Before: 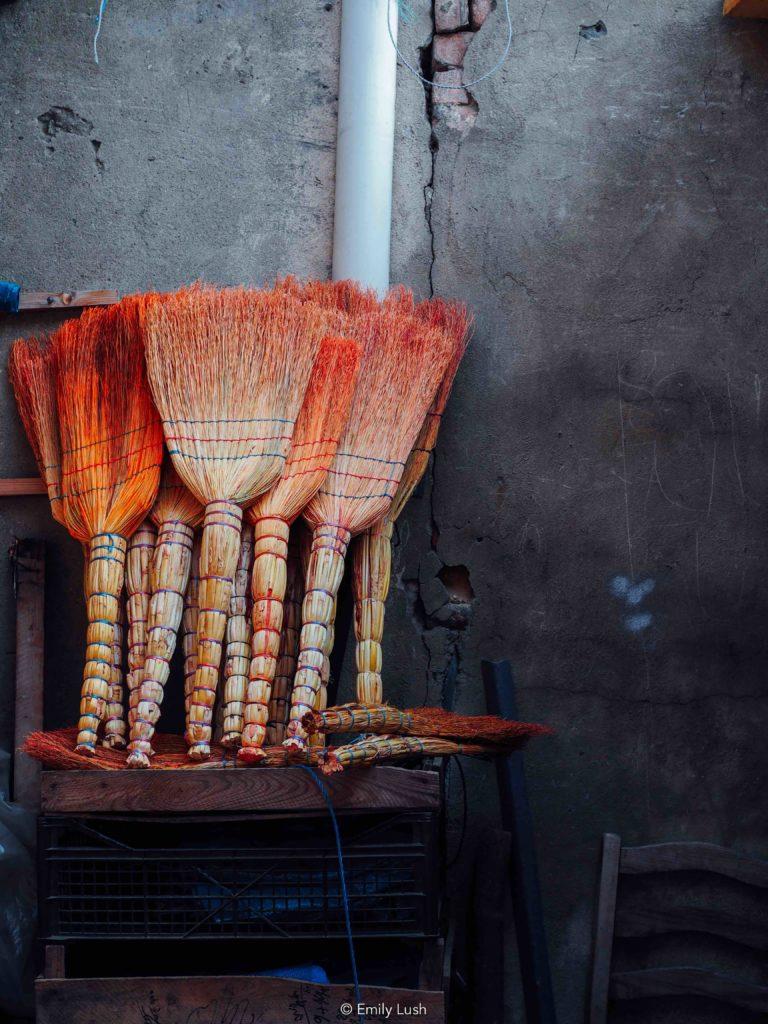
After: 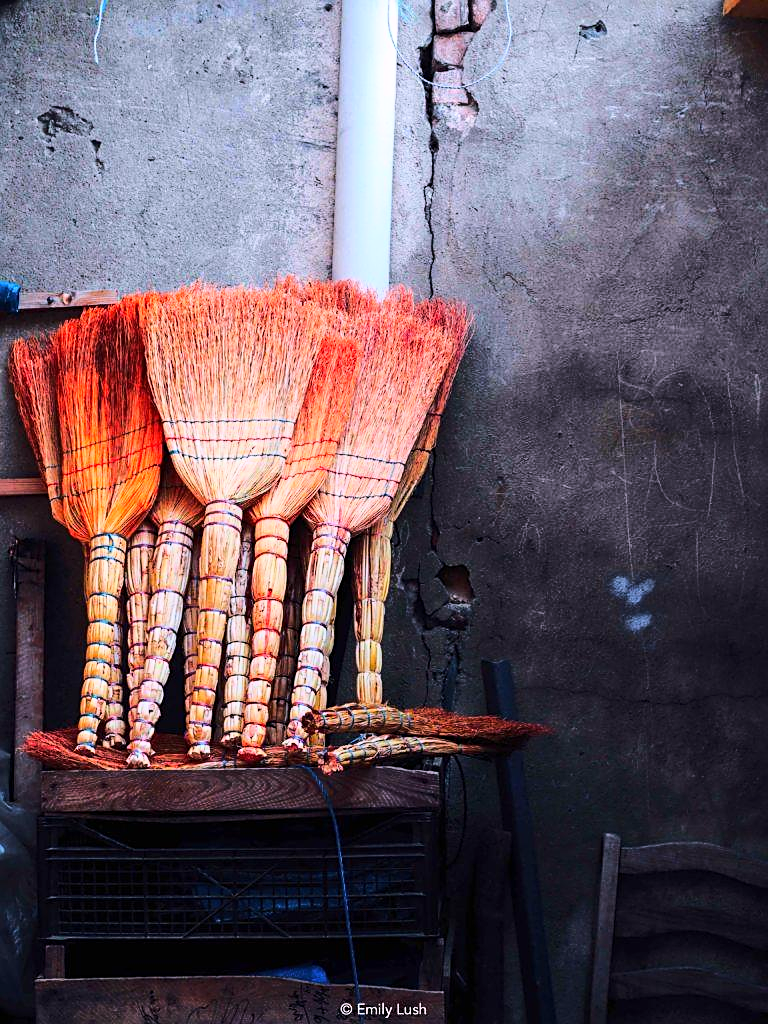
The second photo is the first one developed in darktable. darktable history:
base curve: curves: ch0 [(0, 0) (0.032, 0.037) (0.105, 0.228) (0.435, 0.76) (0.856, 0.983) (1, 1)]
sharpen: on, module defaults
white balance: red 1.05, blue 1.072
